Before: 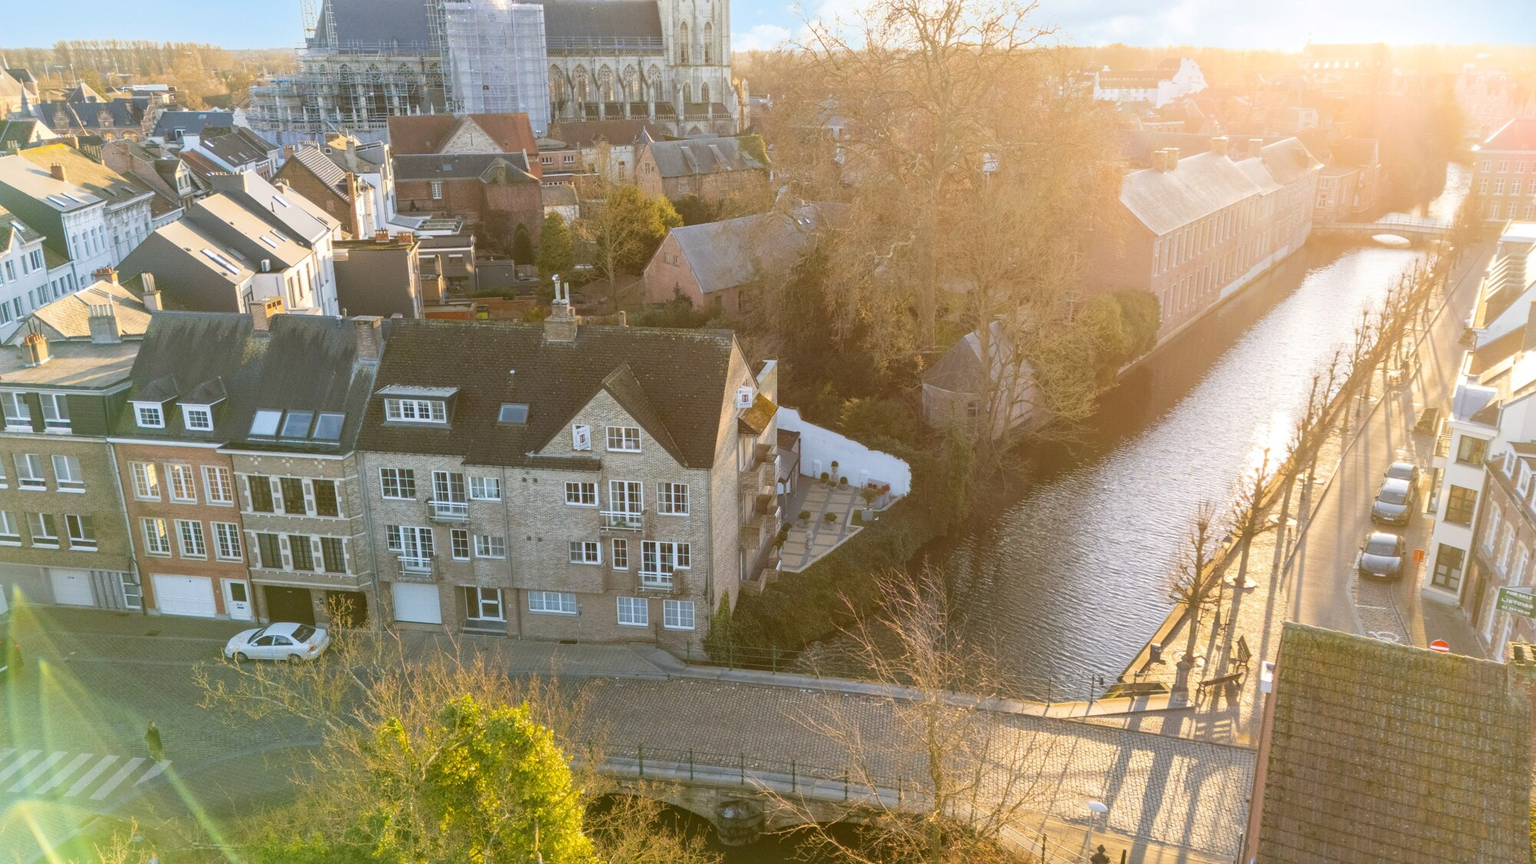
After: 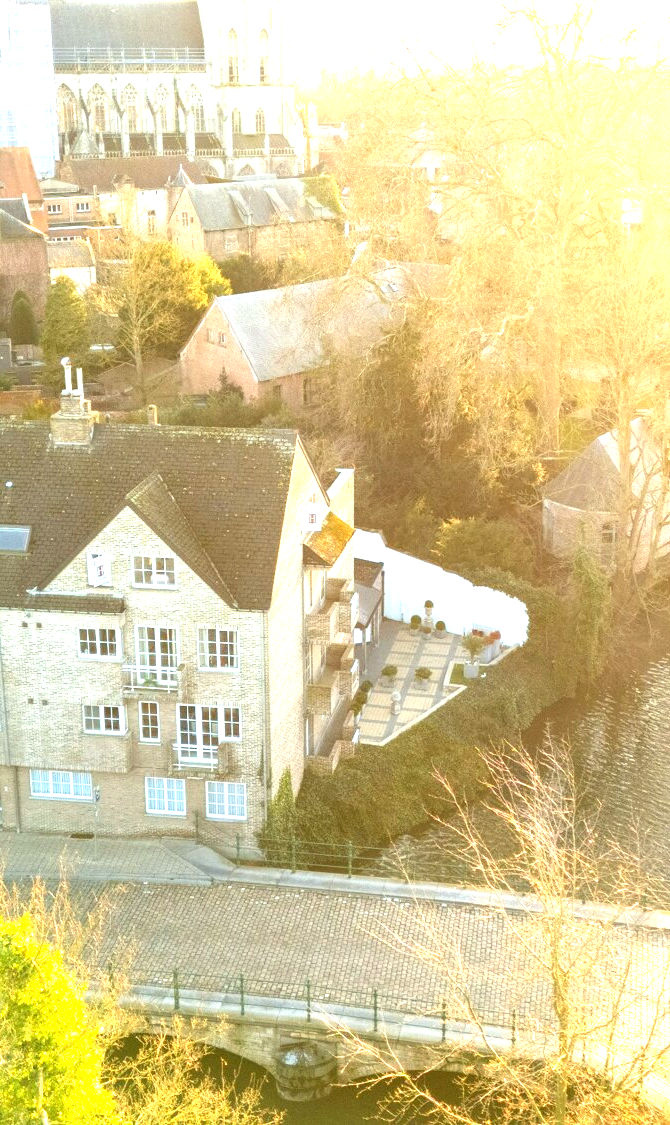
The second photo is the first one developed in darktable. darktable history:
exposure: black level correction 0, exposure 1.743 EV, compensate exposure bias true, compensate highlight preservation false
color correction: highlights a* -4.8, highlights b* 5.05, saturation 0.964
crop: left 32.914%, right 33.564%
